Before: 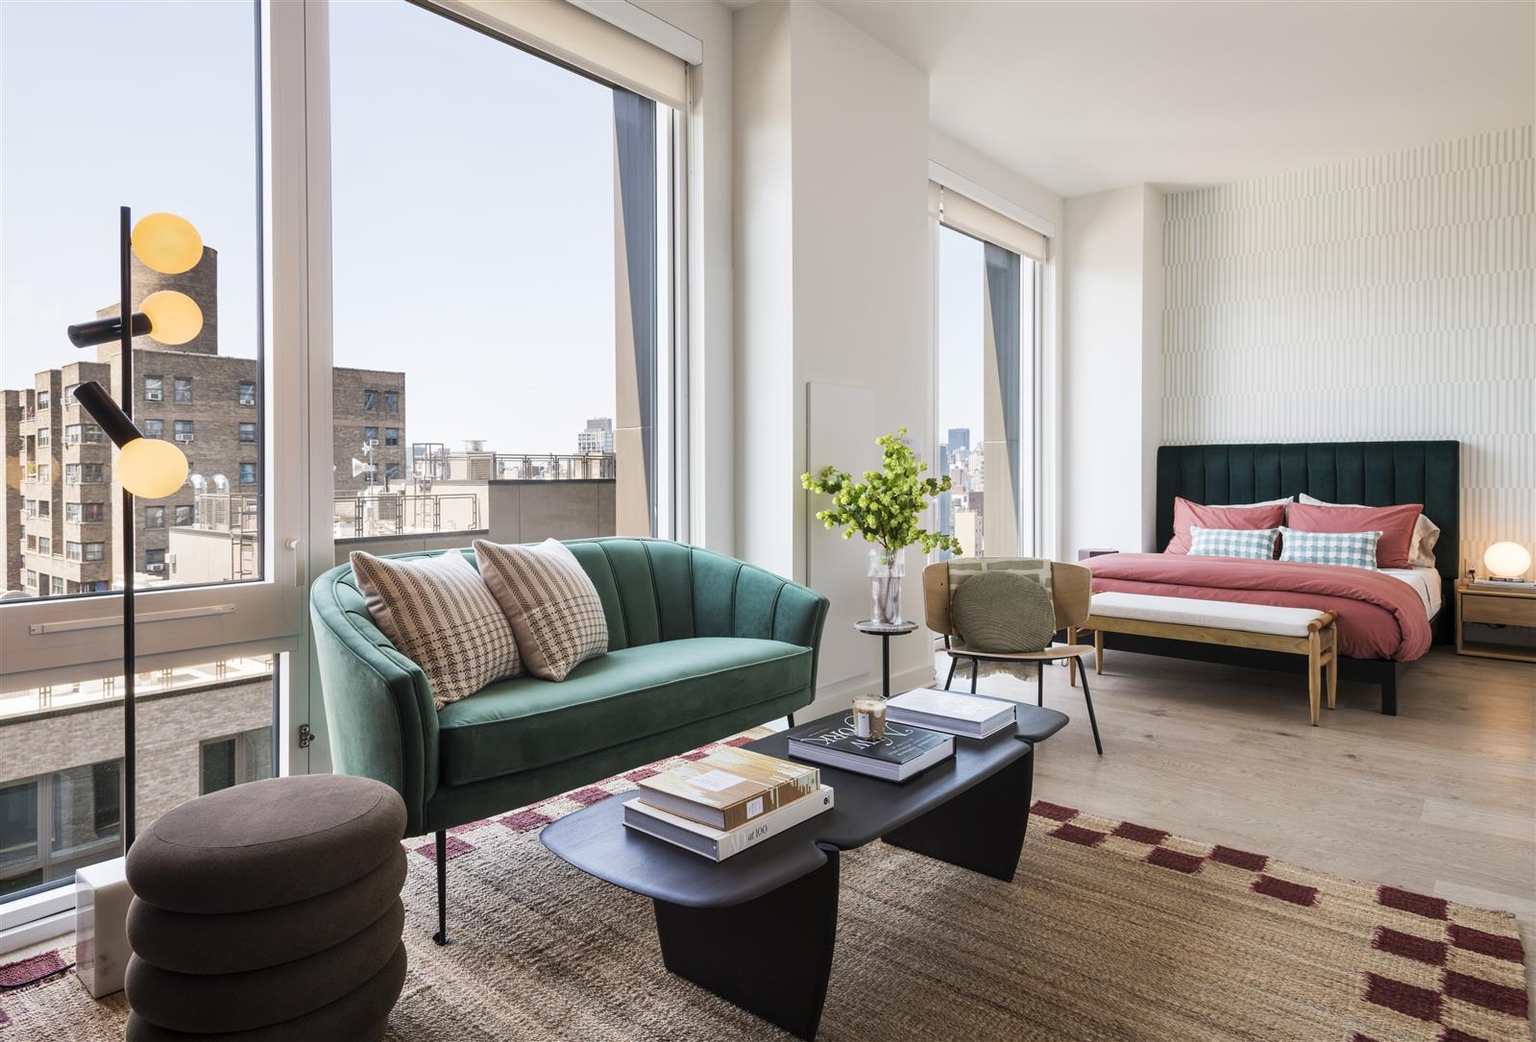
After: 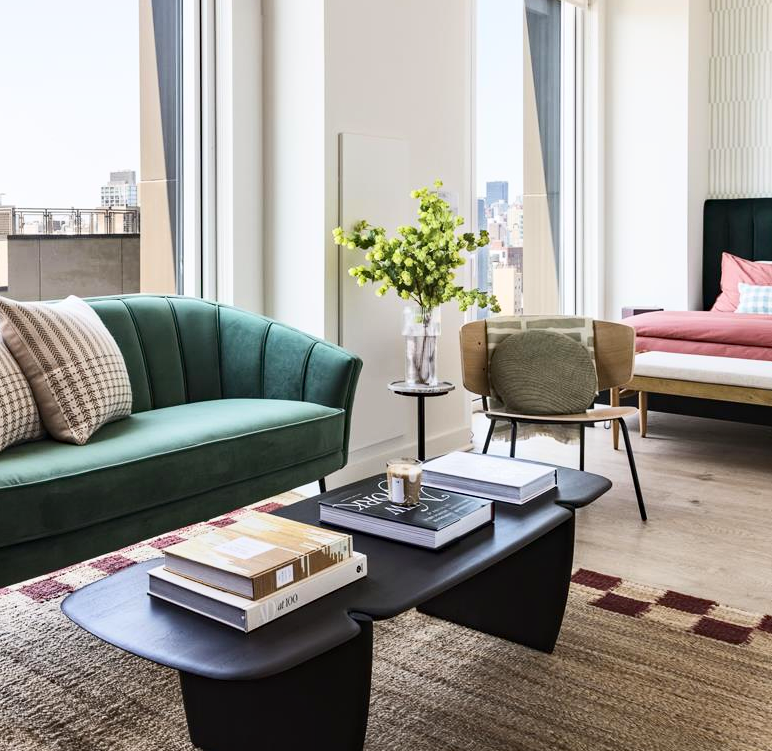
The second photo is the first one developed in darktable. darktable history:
crop: left 31.387%, top 24.434%, right 20.3%, bottom 6.323%
haze removal: compatibility mode true, adaptive false
contrast brightness saturation: contrast 0.236, brightness 0.095
